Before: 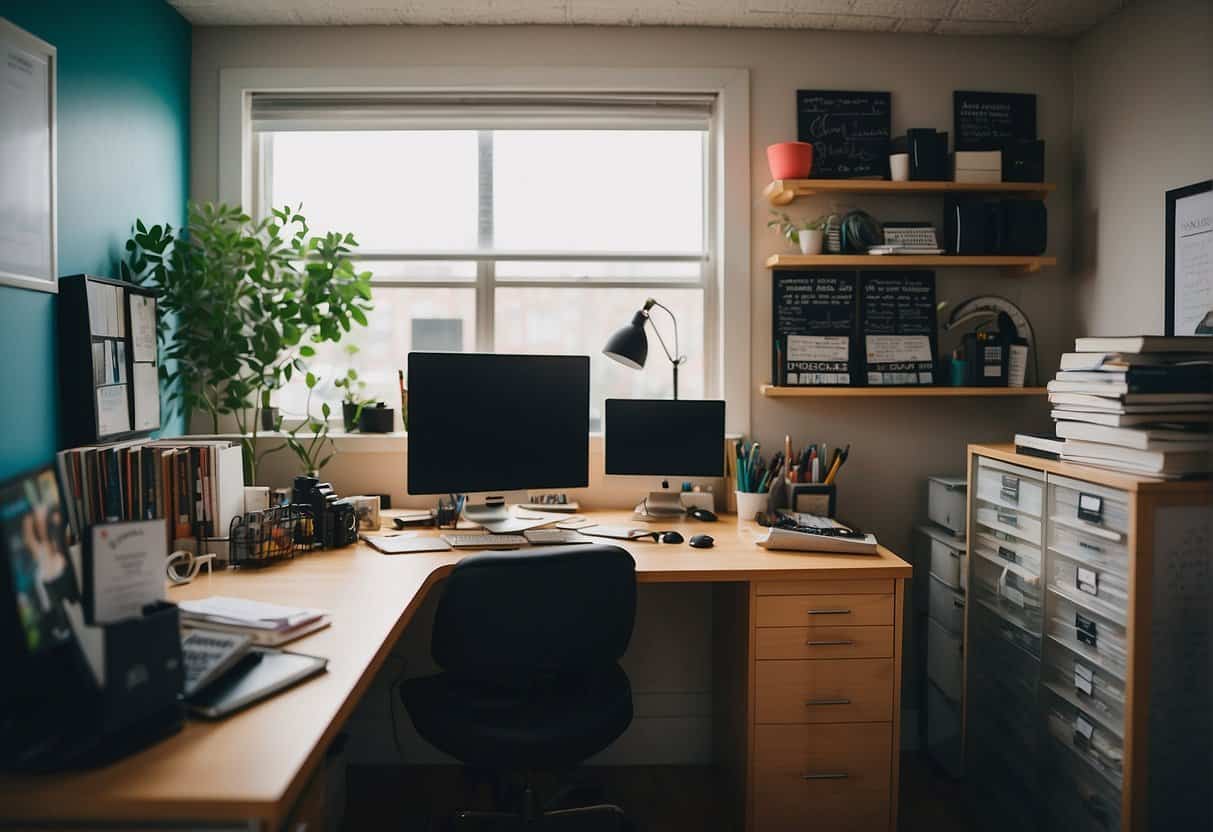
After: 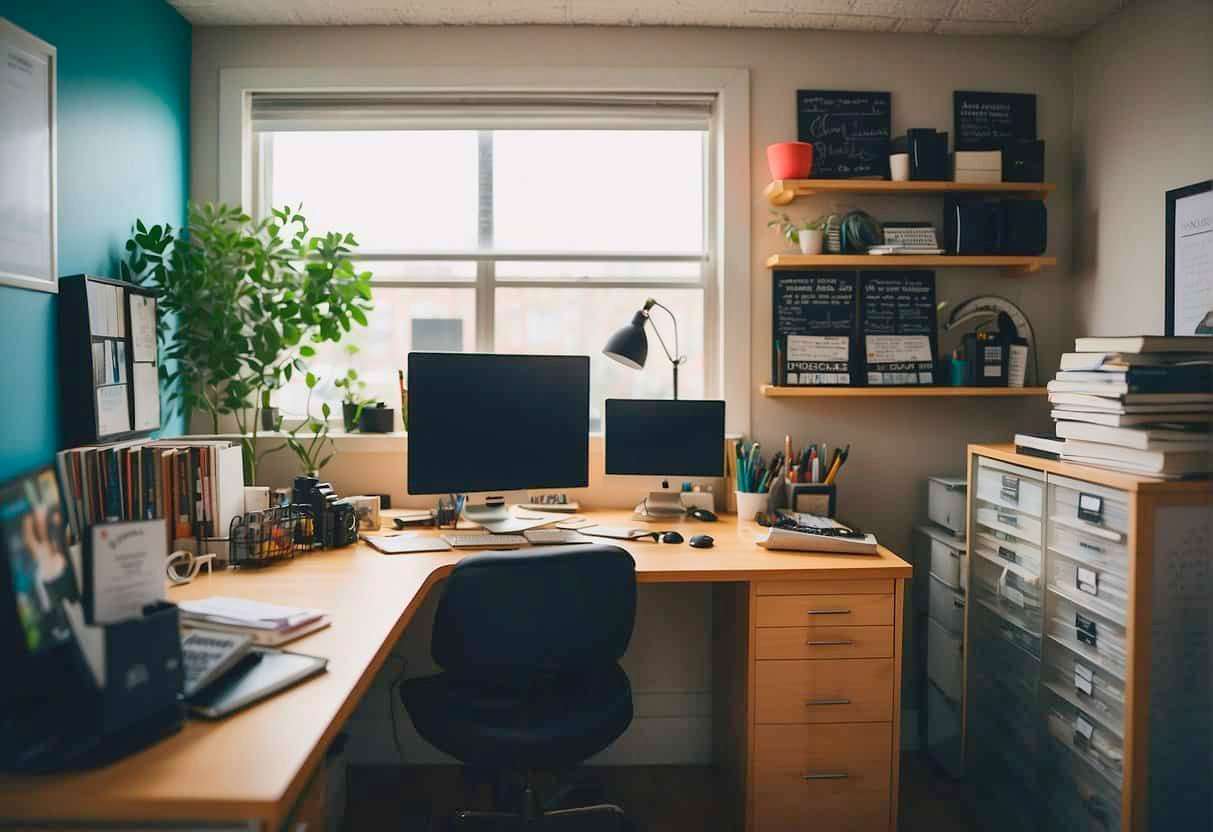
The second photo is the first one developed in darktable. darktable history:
exposure: black level correction 0.001, compensate exposure bias true, compensate highlight preservation false
shadows and highlights: on, module defaults
contrast brightness saturation: contrast 0.203, brightness 0.16, saturation 0.23
